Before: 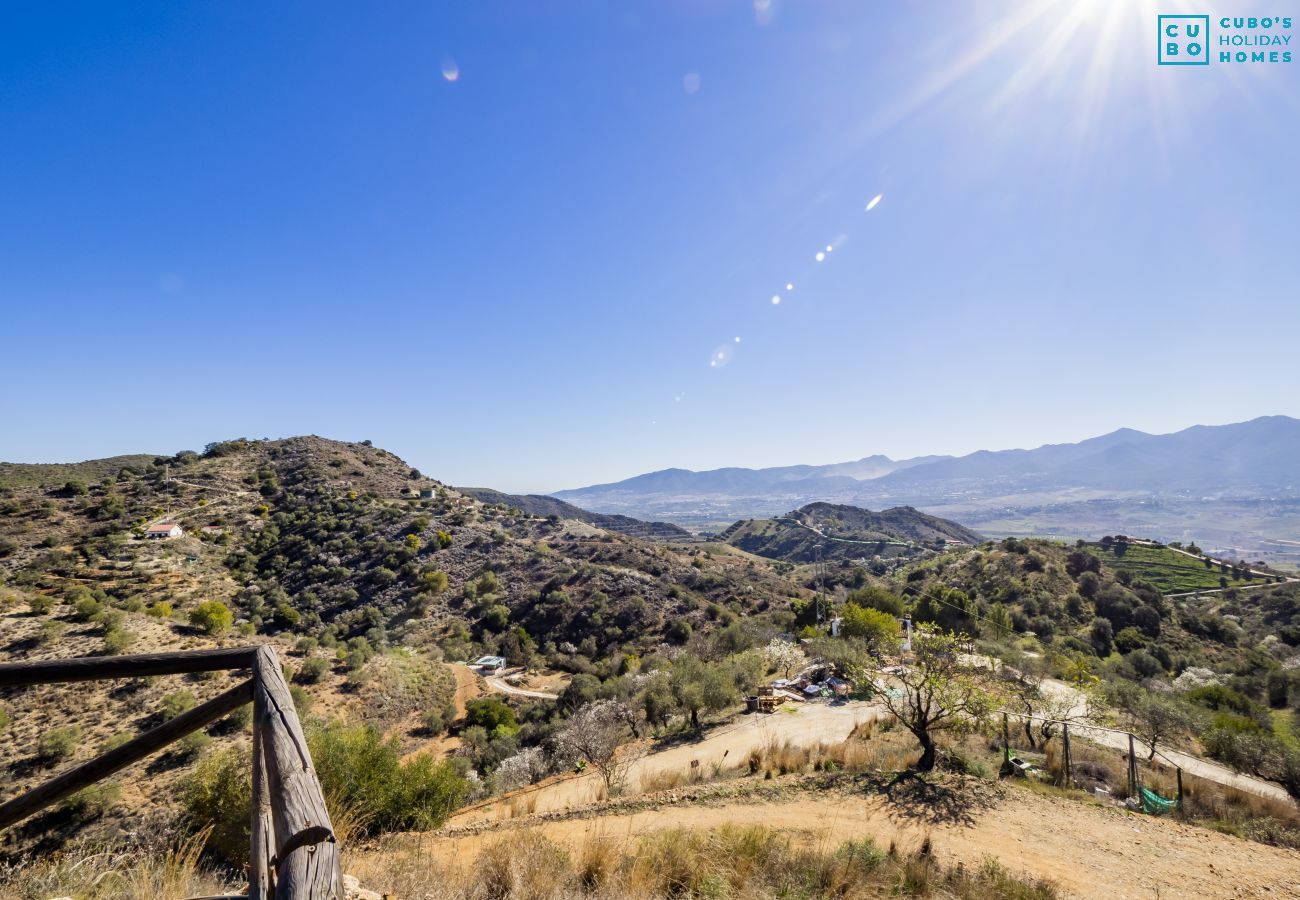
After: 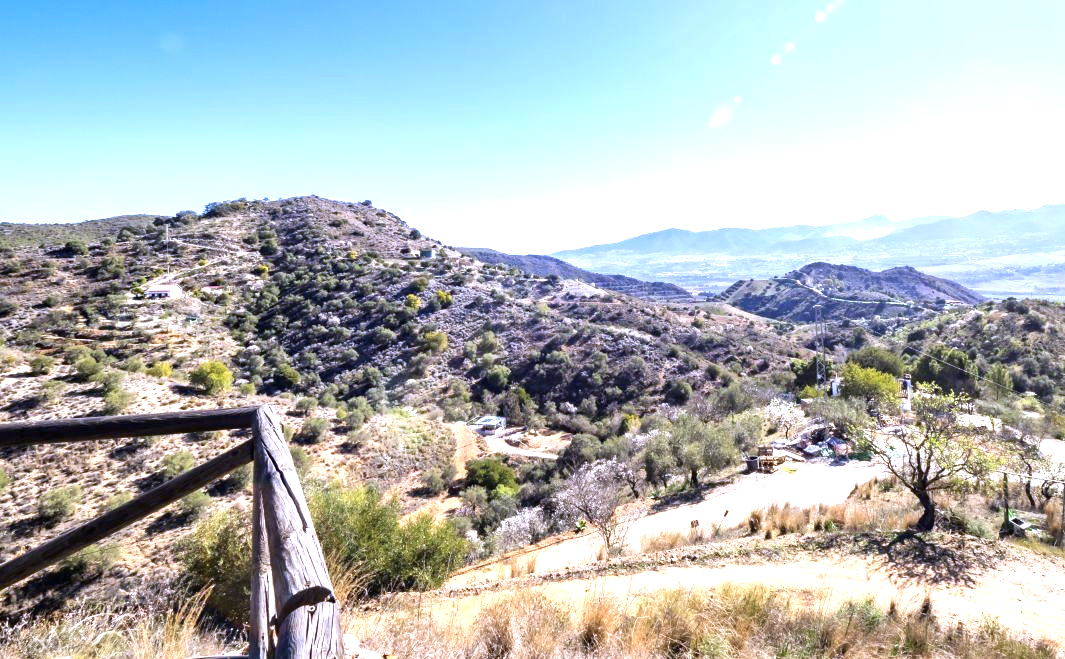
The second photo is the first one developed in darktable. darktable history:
exposure: black level correction 0, exposure 1.199 EV, compensate highlight preservation false
crop: top 26.722%, right 18.011%
color calibration: illuminant as shot in camera, x 0.379, y 0.397, temperature 4138.77 K, gamut compression 0.982
